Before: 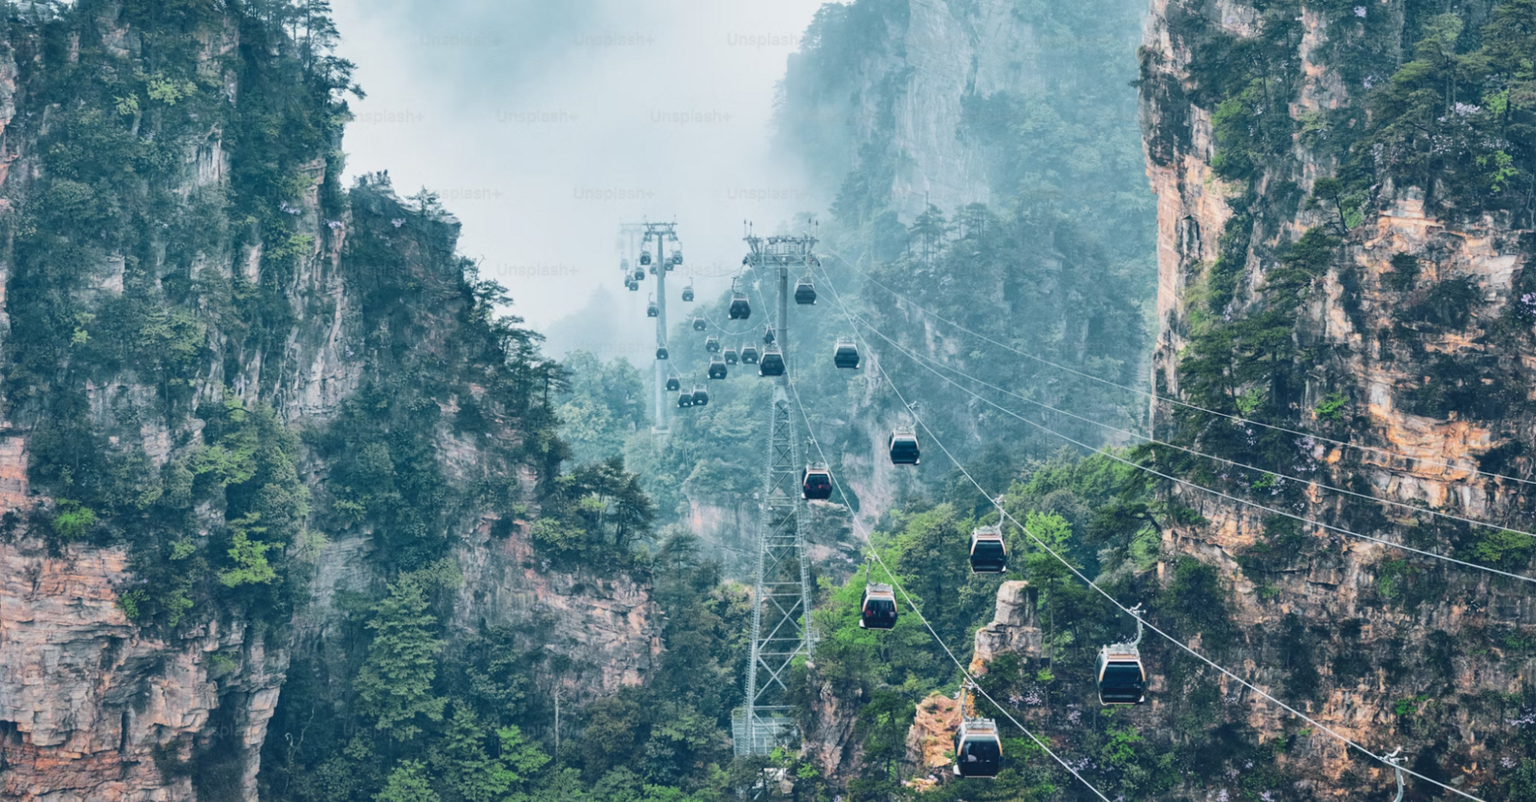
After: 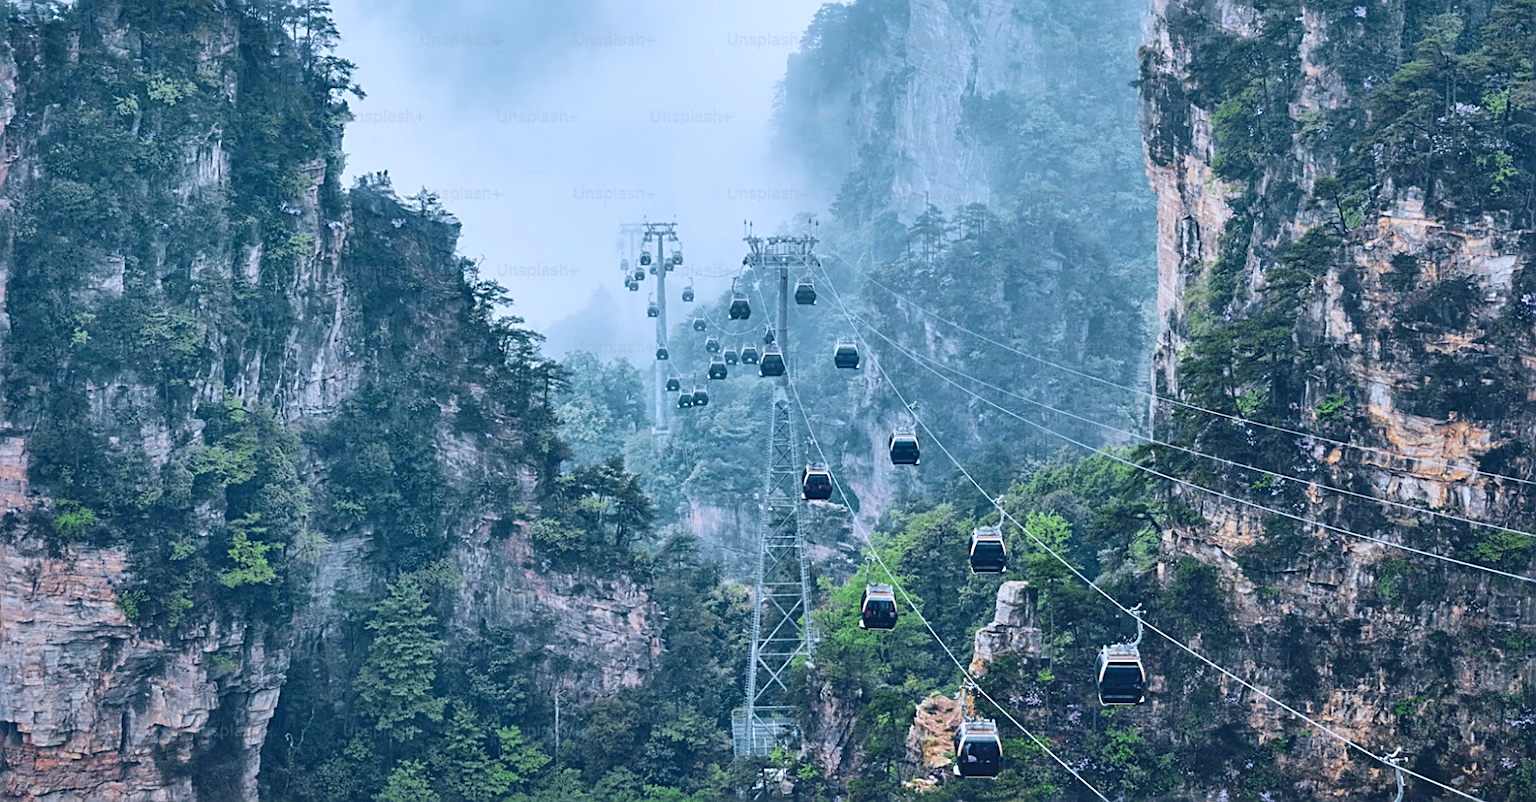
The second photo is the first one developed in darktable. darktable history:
sharpen: radius 2.543, amount 0.636
base curve: curves: ch0 [(0, 0) (0.303, 0.277) (1, 1)]
white balance: red 0.926, green 1.003, blue 1.133
